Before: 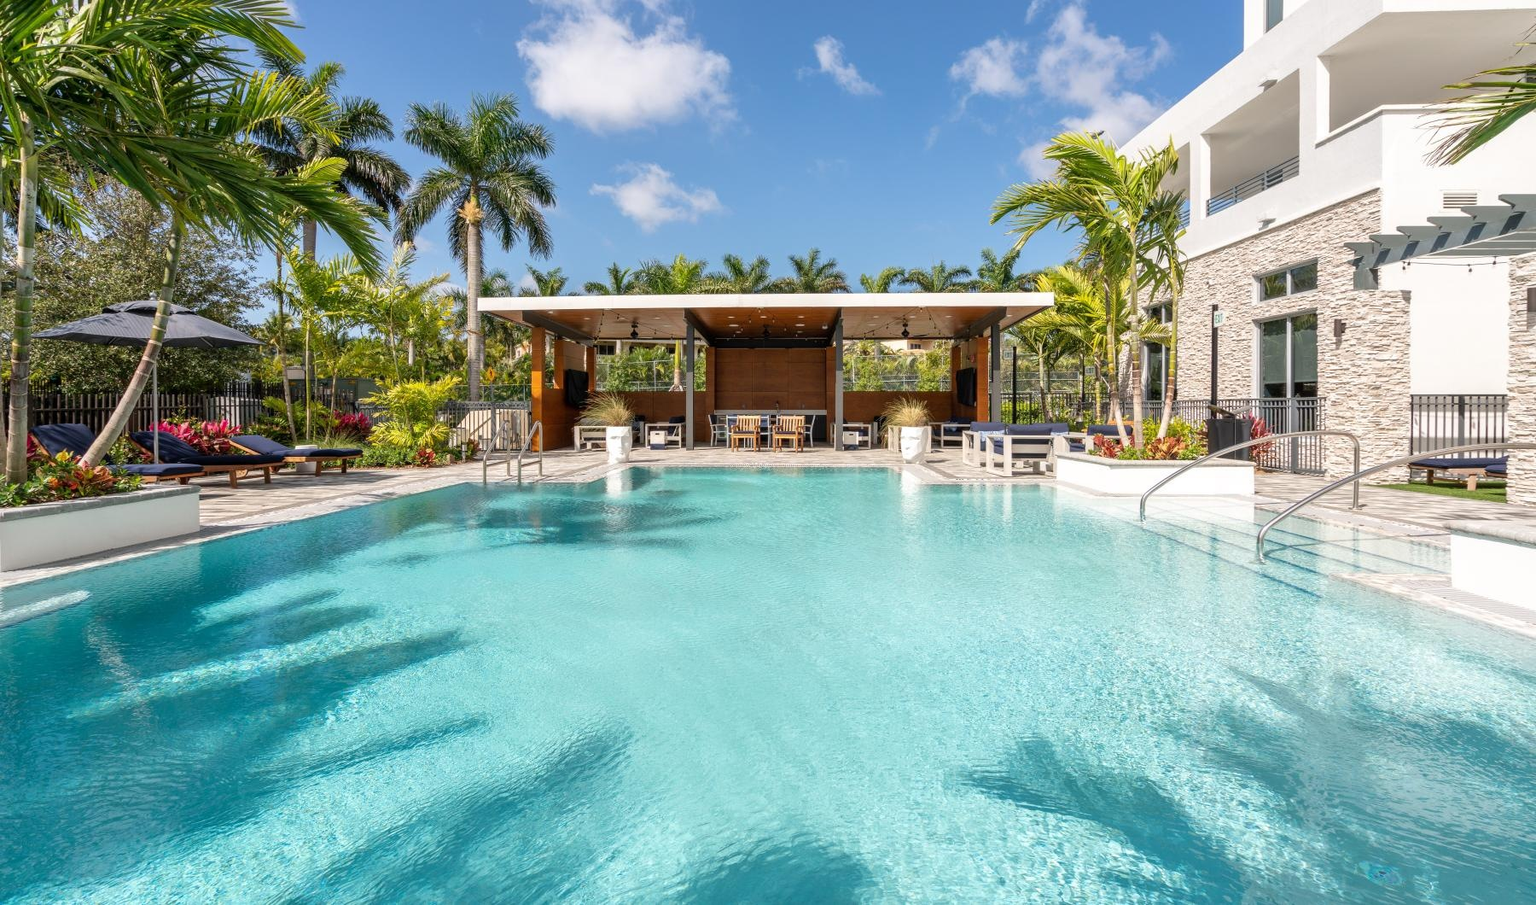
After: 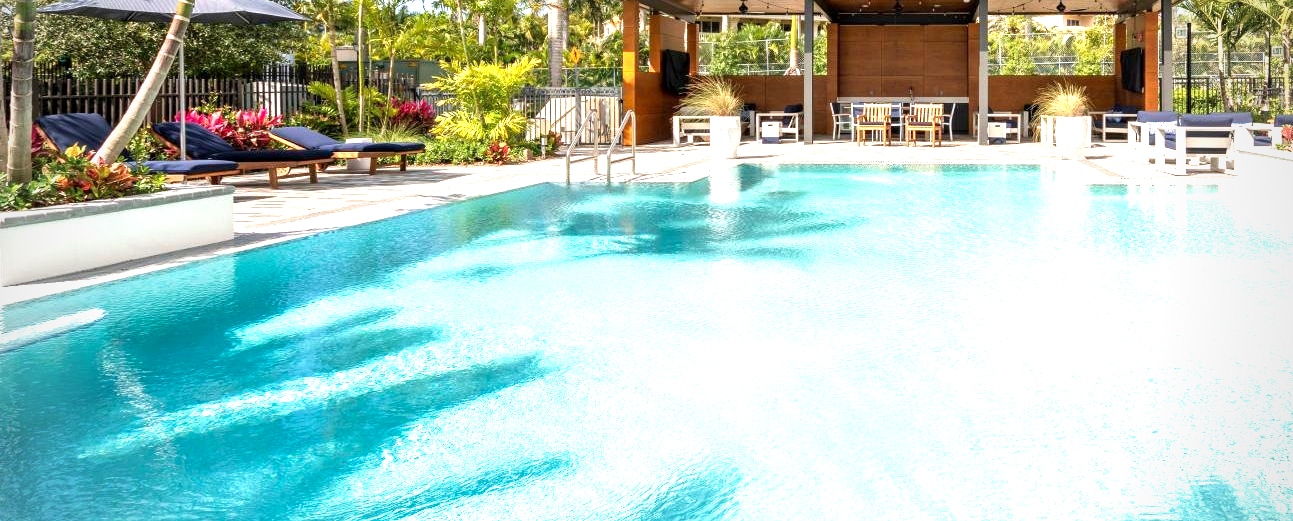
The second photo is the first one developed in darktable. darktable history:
crop: top 36.157%, right 28.132%, bottom 14.664%
exposure: black level correction 0.001, exposure 1.116 EV, compensate highlight preservation false
velvia: strength 14.54%
vignetting: fall-off radius 61.11%, unbound false
